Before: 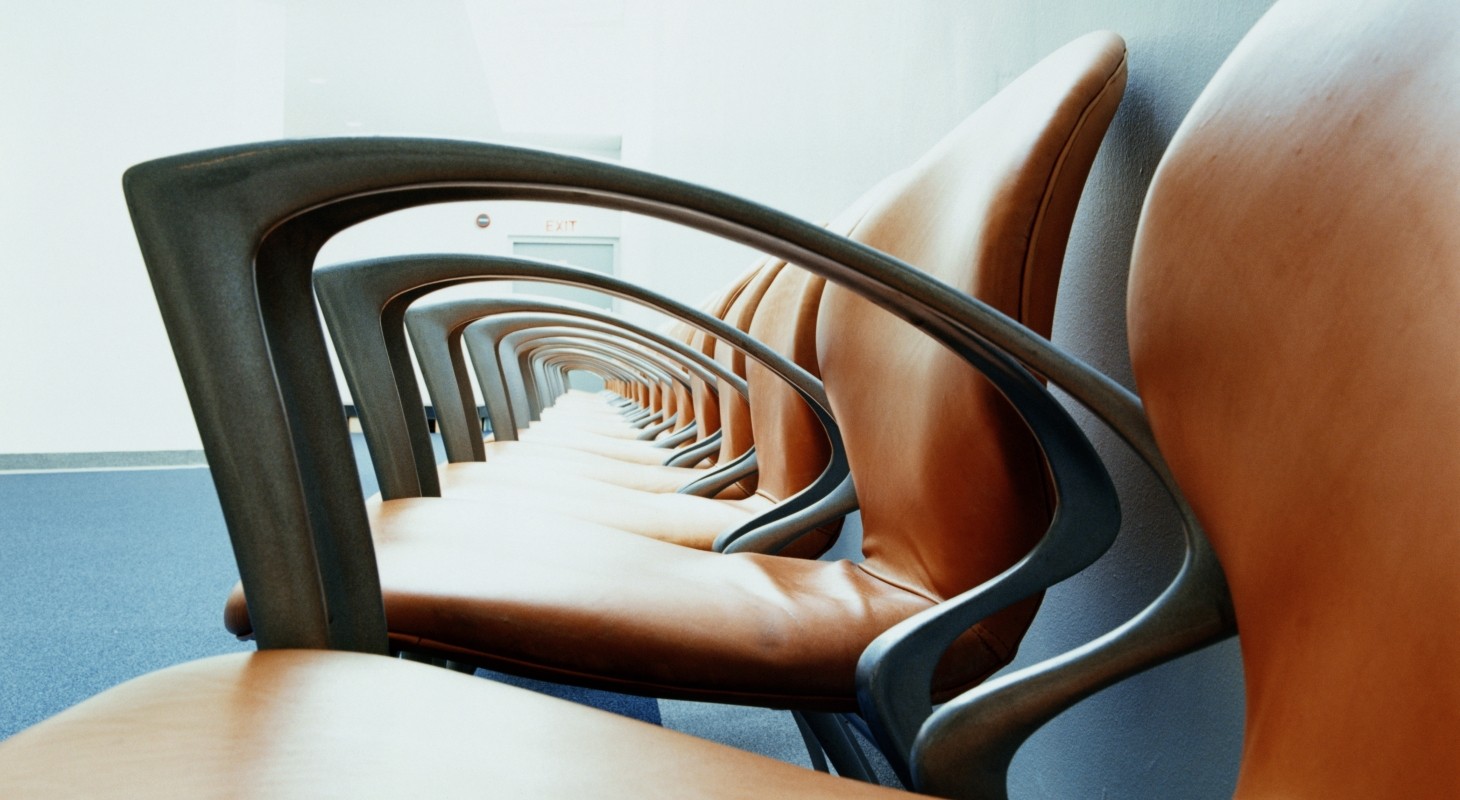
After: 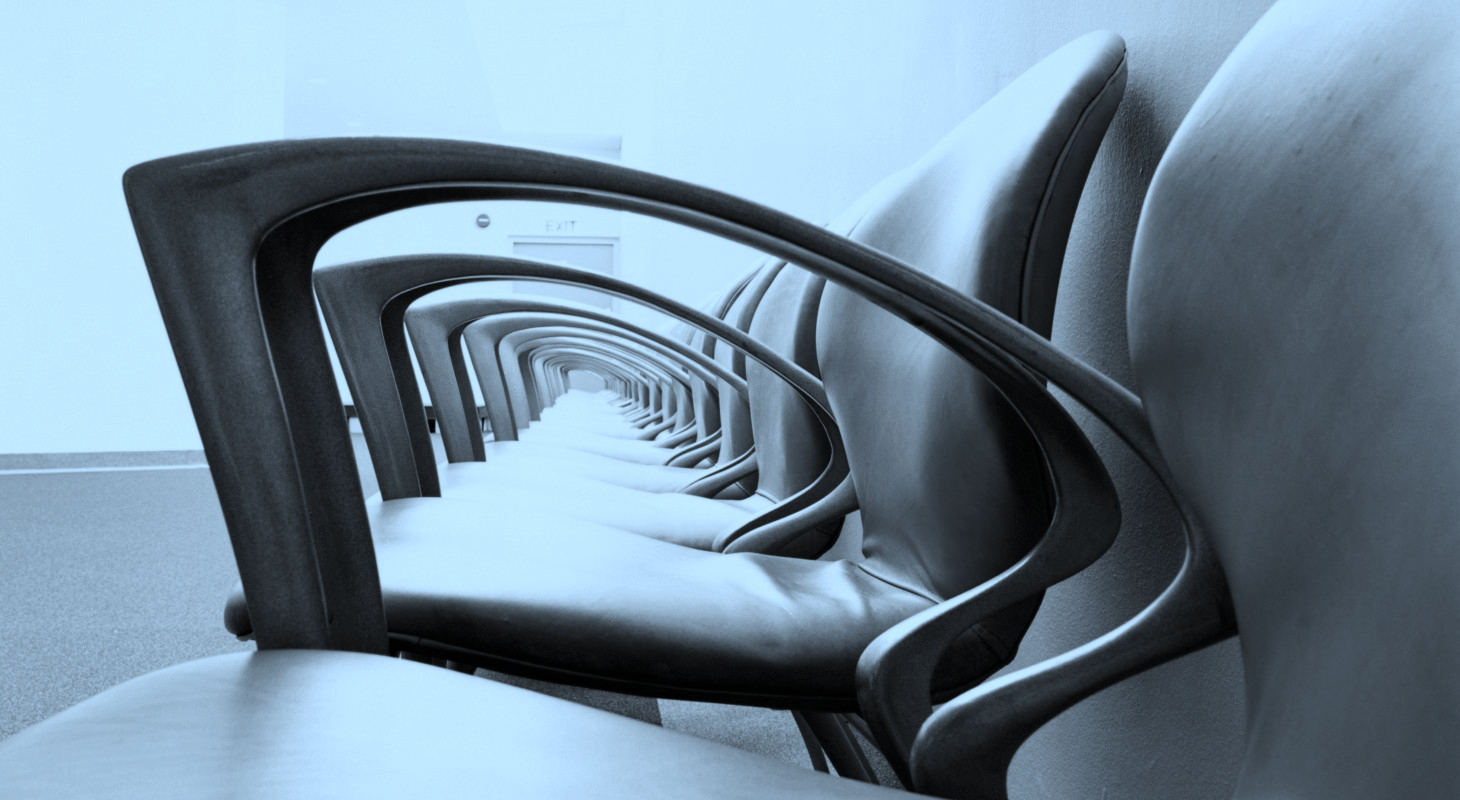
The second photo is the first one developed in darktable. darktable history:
color calibration: output gray [0.22, 0.42, 0.37, 0], illuminant same as pipeline (D50), adaptation XYZ, x 0.346, y 0.358, temperature 5016.81 K
color correction: highlights a* -8.76, highlights b* -23.87
